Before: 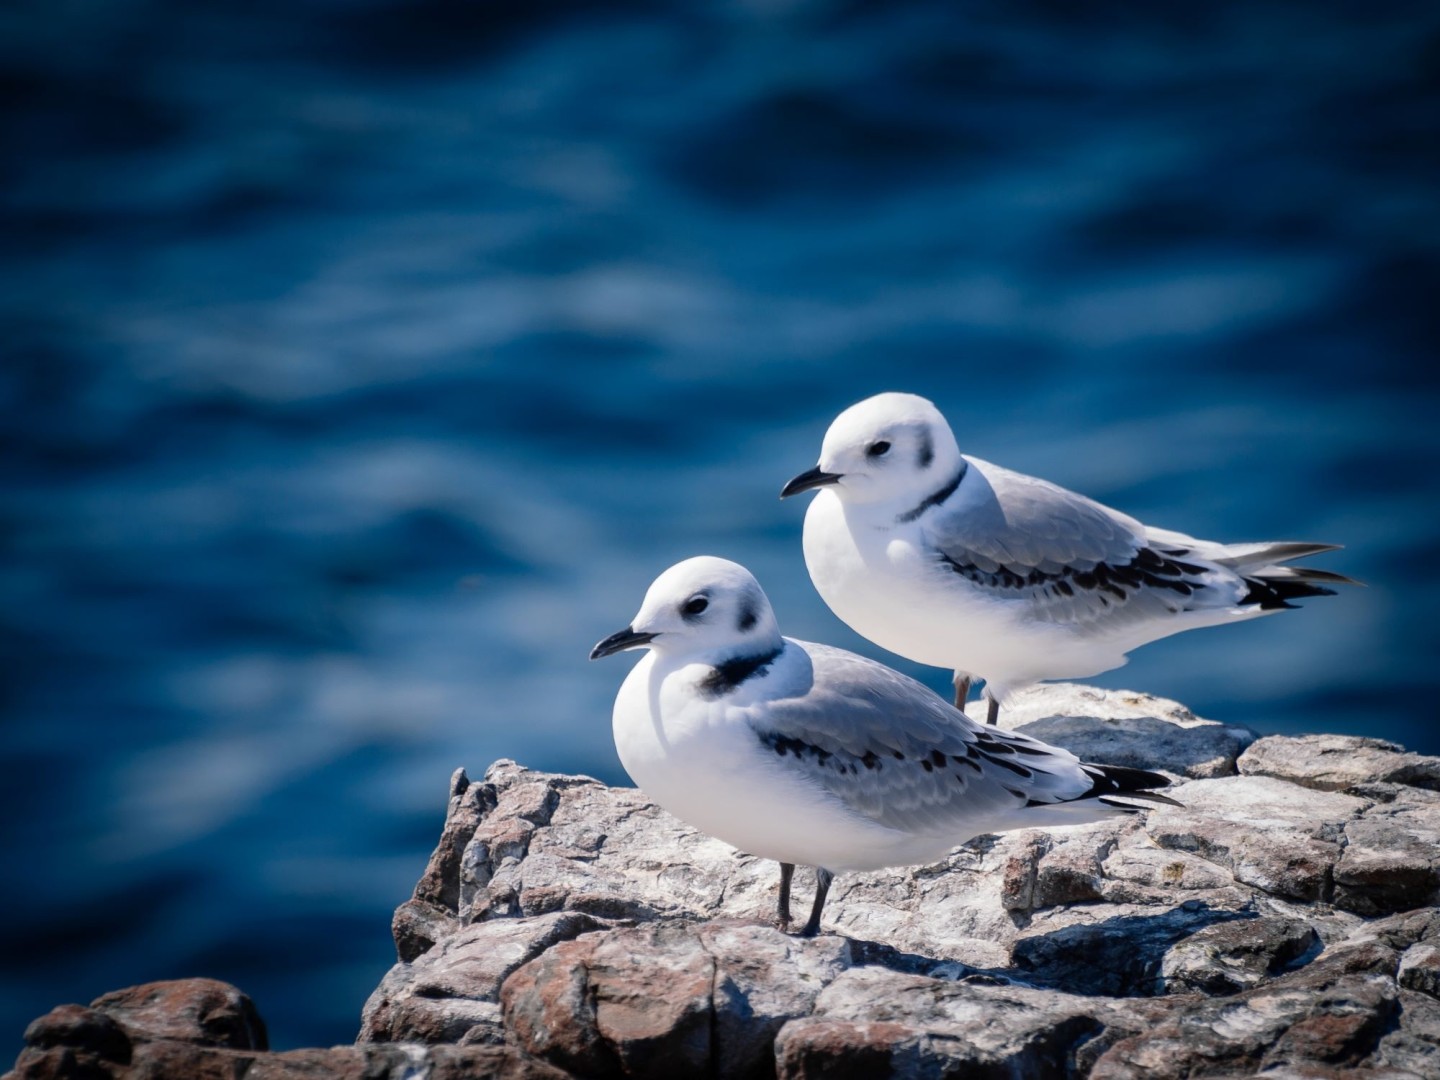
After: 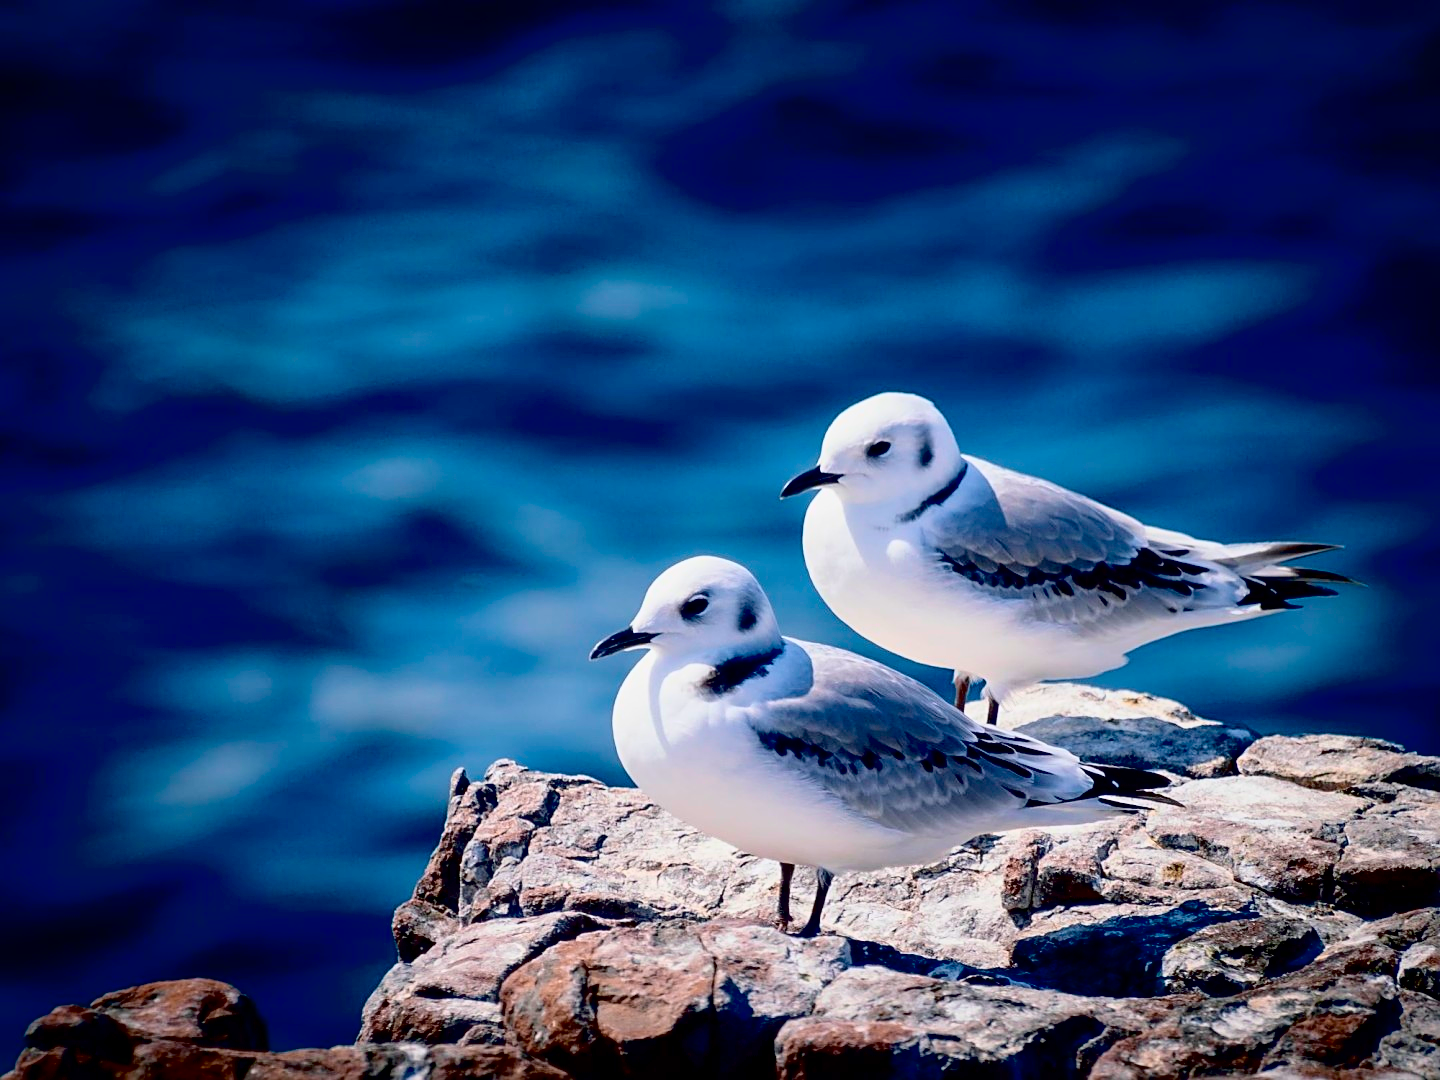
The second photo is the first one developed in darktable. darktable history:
exposure: black level correction 0.03, exposure -0.079 EV, compensate exposure bias true, compensate highlight preservation false
tone curve: curves: ch0 [(0, 0) (0.091, 0.077) (0.389, 0.458) (0.745, 0.82) (0.844, 0.908) (0.909, 0.942) (1, 0.973)]; ch1 [(0, 0) (0.437, 0.404) (0.5, 0.5) (0.529, 0.556) (0.58, 0.603) (0.616, 0.649) (1, 1)]; ch2 [(0, 0) (0.442, 0.415) (0.5, 0.5) (0.535, 0.557) (0.585, 0.62) (1, 1)], color space Lab, independent channels, preserve colors none
sharpen: on, module defaults
